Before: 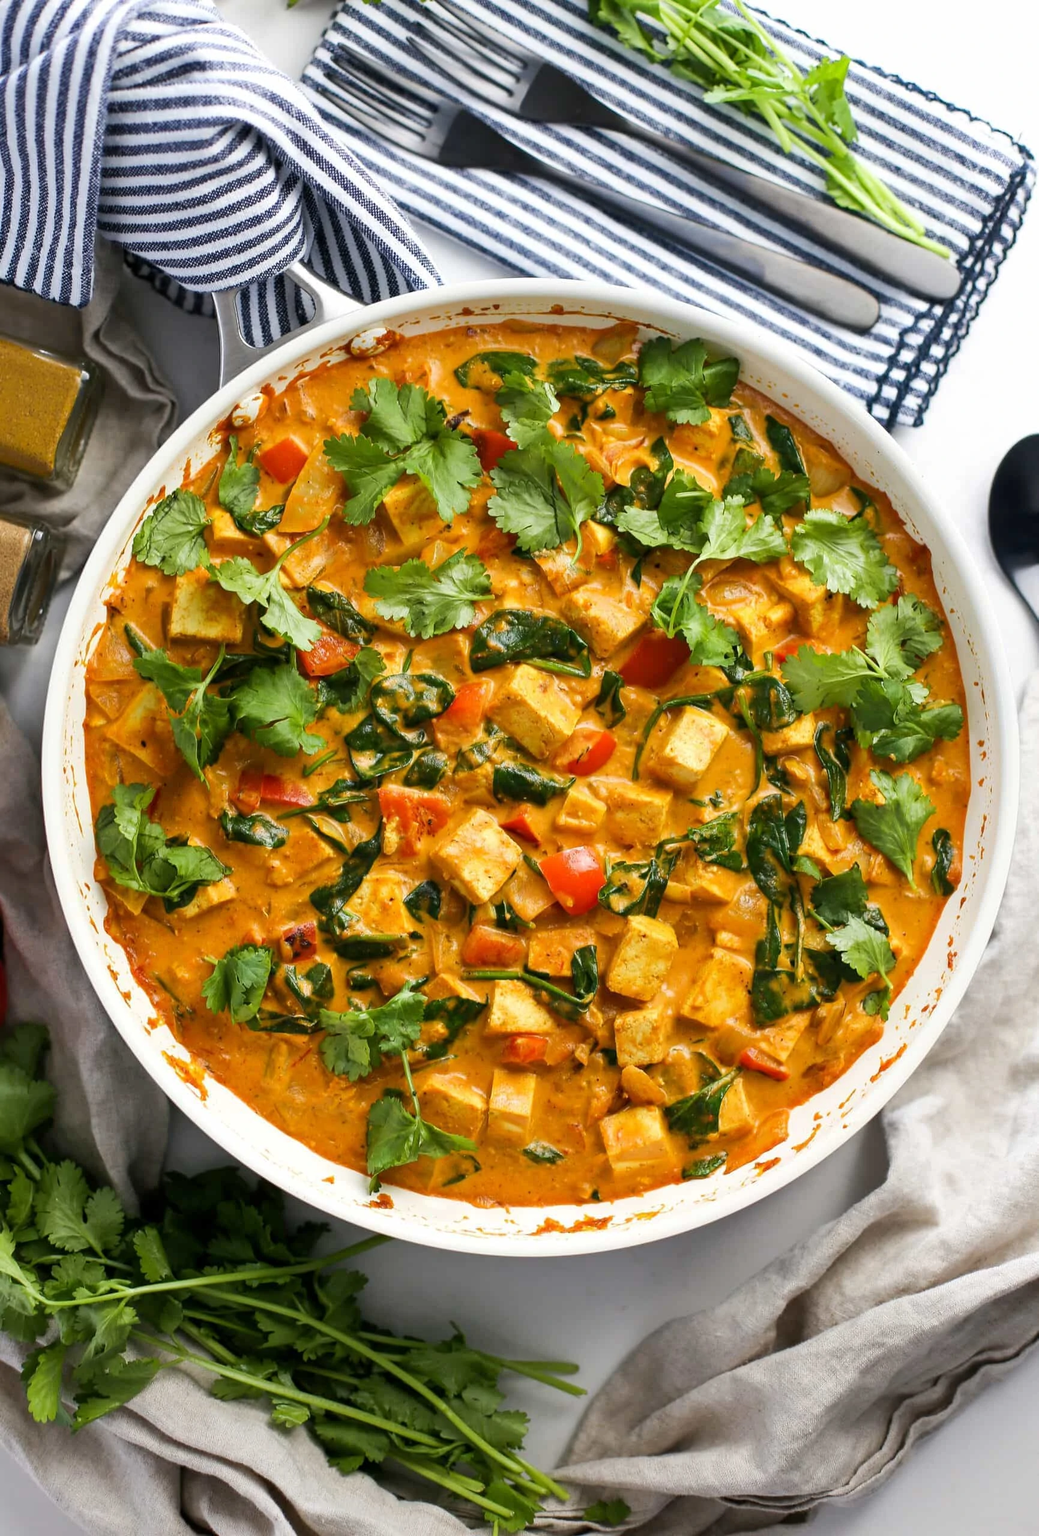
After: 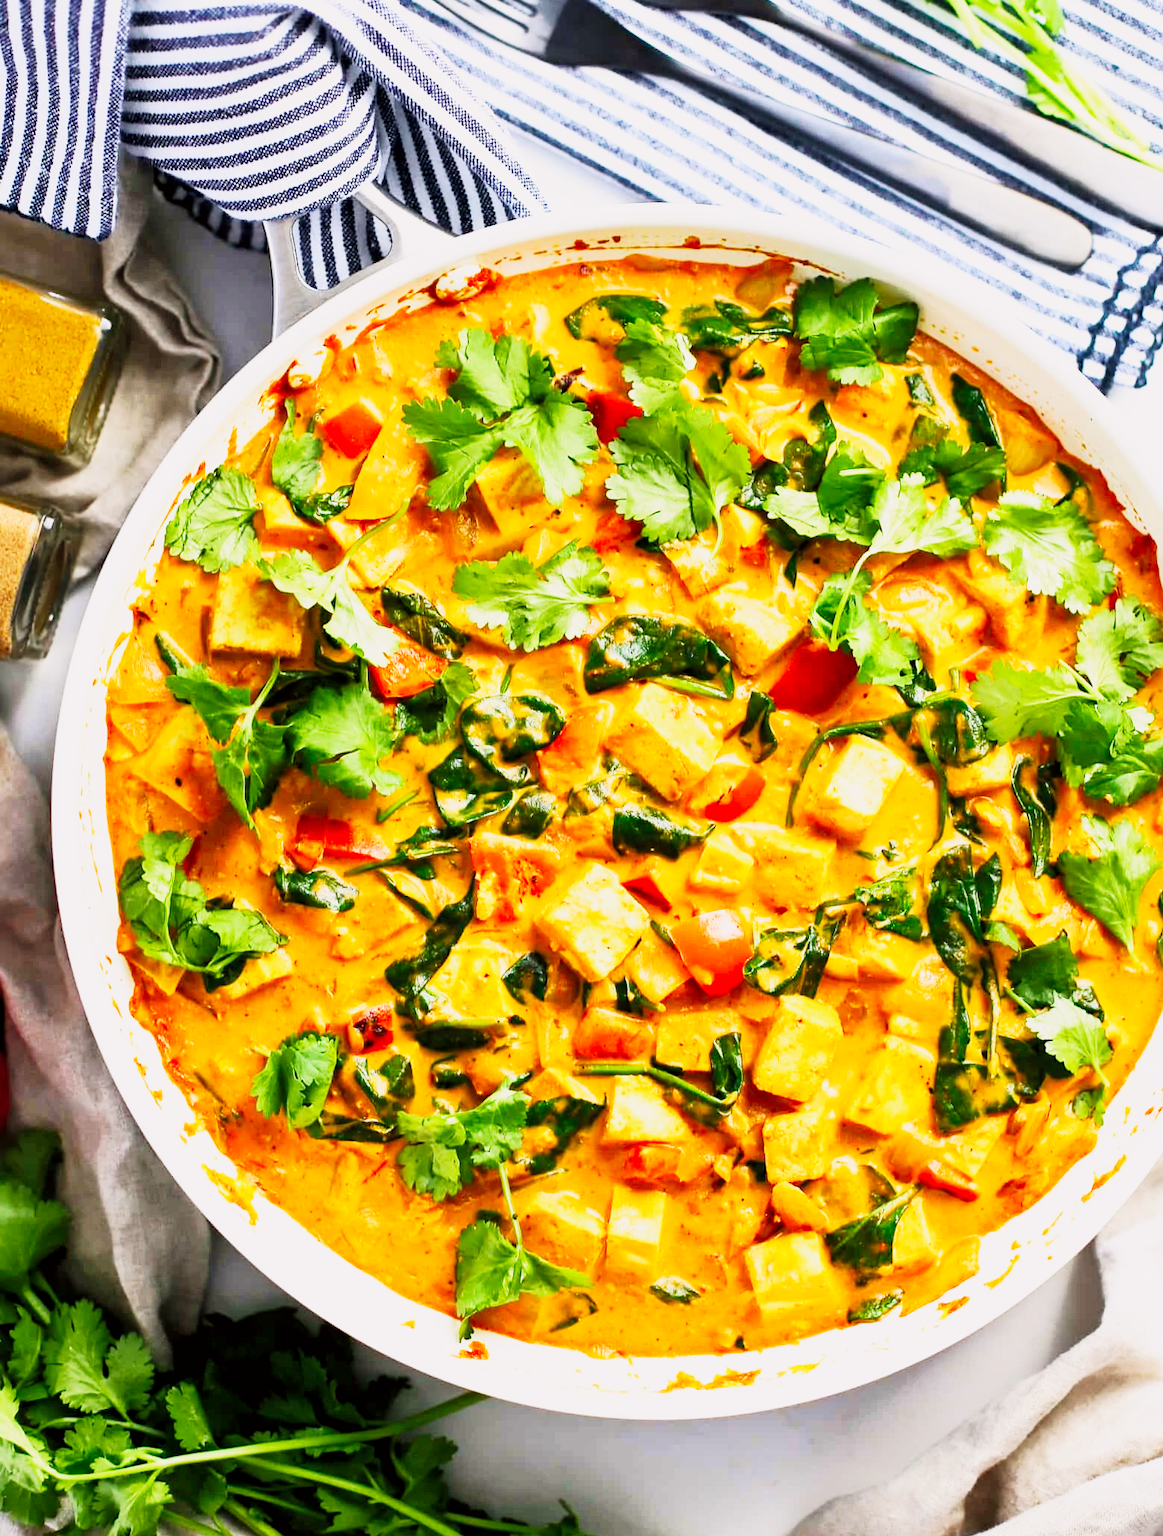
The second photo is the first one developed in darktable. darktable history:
tone curve: curves: ch0 [(0.013, 0) (0.061, 0.068) (0.239, 0.256) (0.502, 0.505) (0.683, 0.676) (0.761, 0.773) (0.858, 0.858) (0.987, 0.945)]; ch1 [(0, 0) (0.172, 0.123) (0.304, 0.267) (0.414, 0.395) (0.472, 0.473) (0.502, 0.508) (0.521, 0.528) (0.583, 0.595) (0.654, 0.673) (0.728, 0.761) (1, 1)]; ch2 [(0, 0) (0.411, 0.424) (0.485, 0.476) (0.502, 0.502) (0.553, 0.557) (0.57, 0.576) (1, 1)], color space Lab, independent channels, preserve colors none
crop: top 7.486%, right 9.864%, bottom 12.045%
base curve: curves: ch0 [(0, 0) (0.007, 0.004) (0.027, 0.03) (0.046, 0.07) (0.207, 0.54) (0.442, 0.872) (0.673, 0.972) (1, 1)], preserve colors none
